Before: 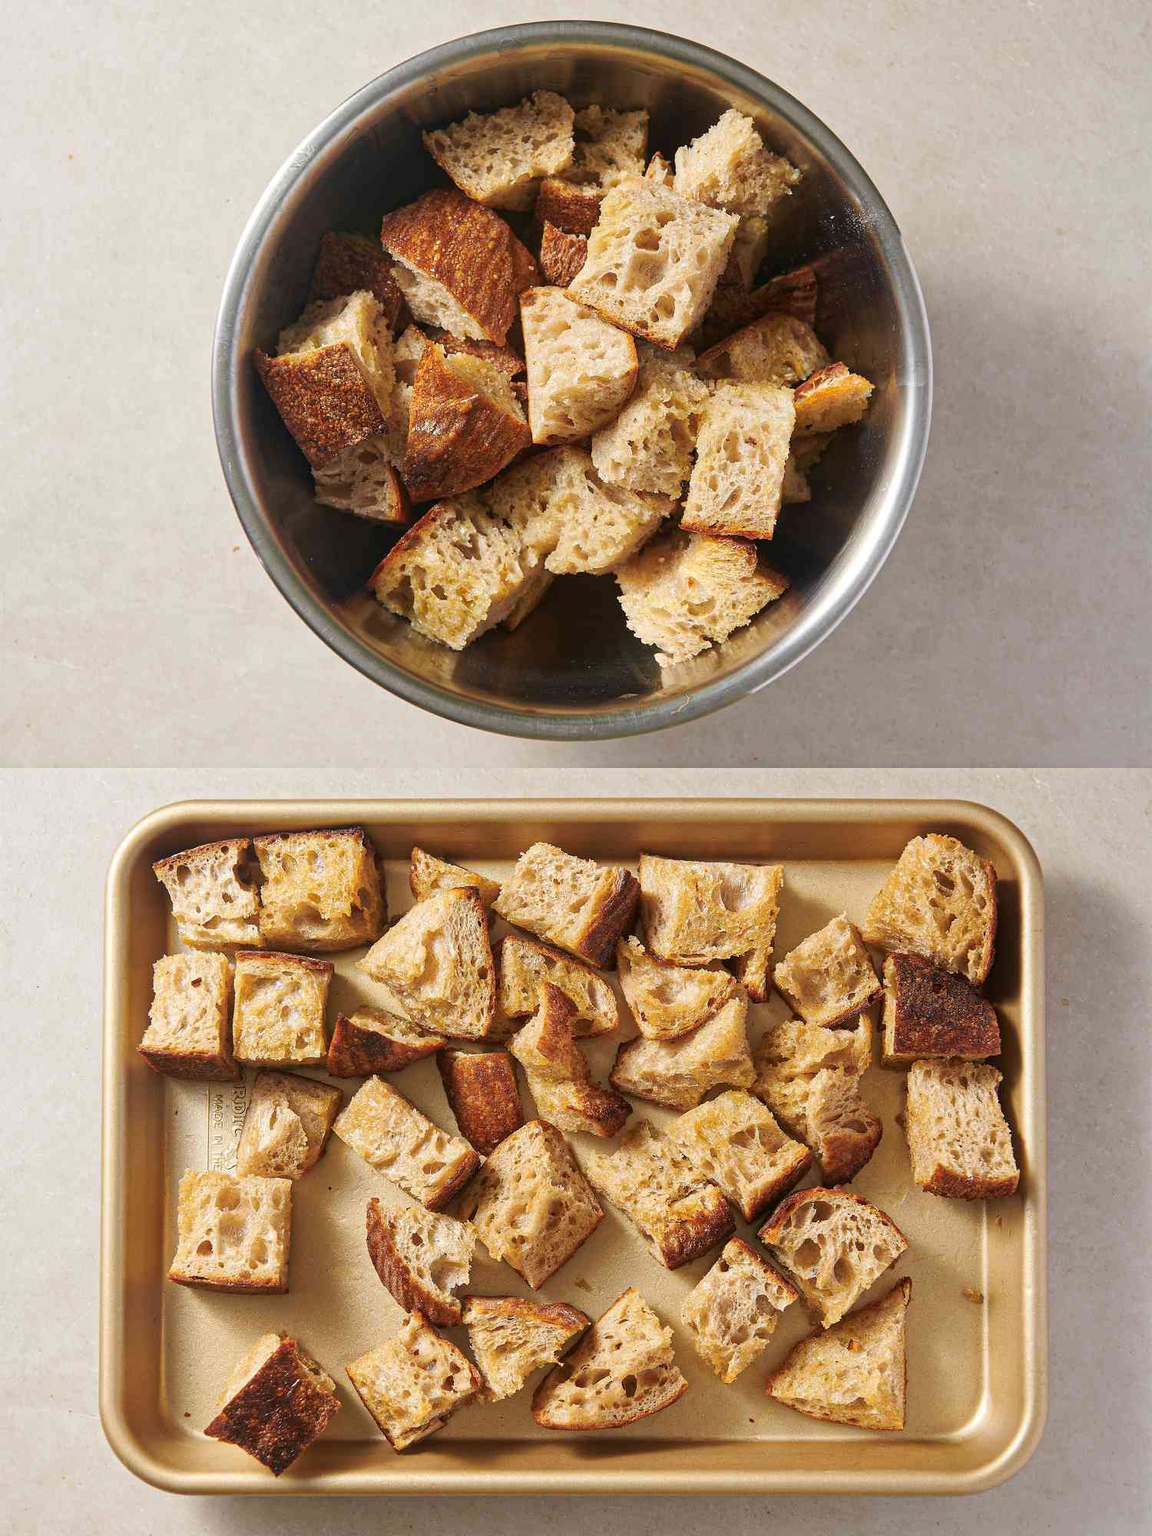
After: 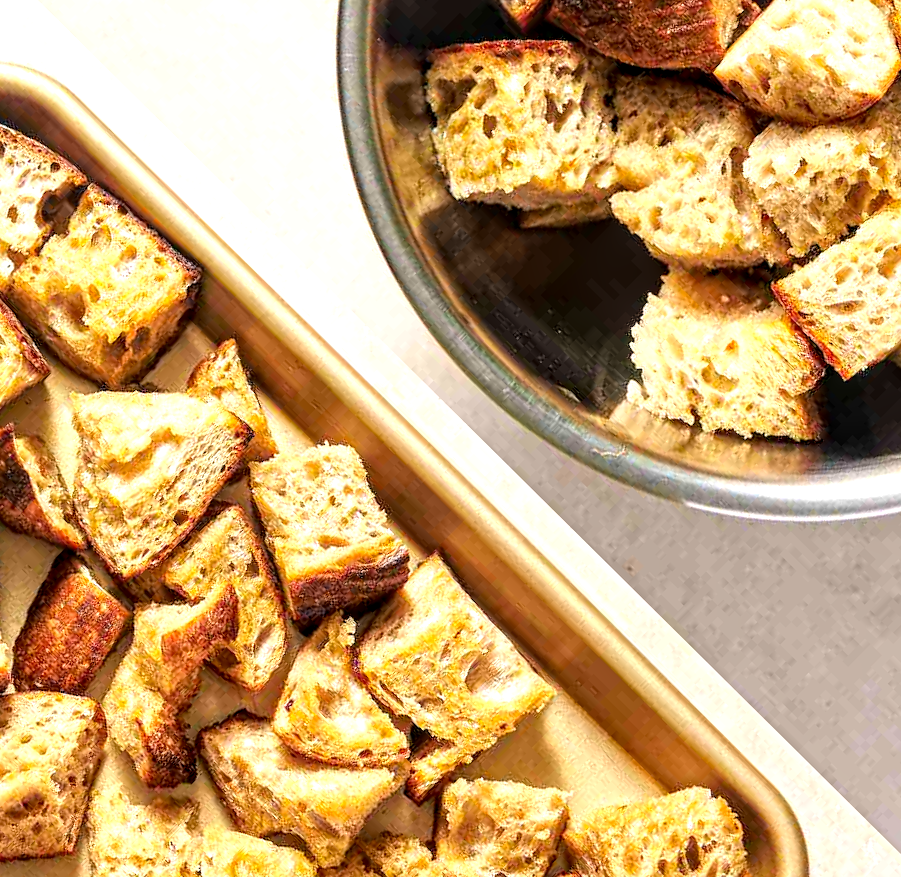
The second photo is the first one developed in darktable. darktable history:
exposure: black level correction 0.004, exposure 0.015 EV, compensate highlight preservation false
contrast brightness saturation: contrast 0.074, brightness 0.078, saturation 0.18
tone equalizer: -8 EV -0.78 EV, -7 EV -0.735 EV, -6 EV -0.633 EV, -5 EV -0.377 EV, -3 EV 0.401 EV, -2 EV 0.6 EV, -1 EV 0.684 EV, +0 EV 0.76 EV, mask exposure compensation -0.501 EV
crop and rotate: angle -44.7°, top 16.006%, right 0.945%, bottom 11.667%
local contrast: detail 150%
